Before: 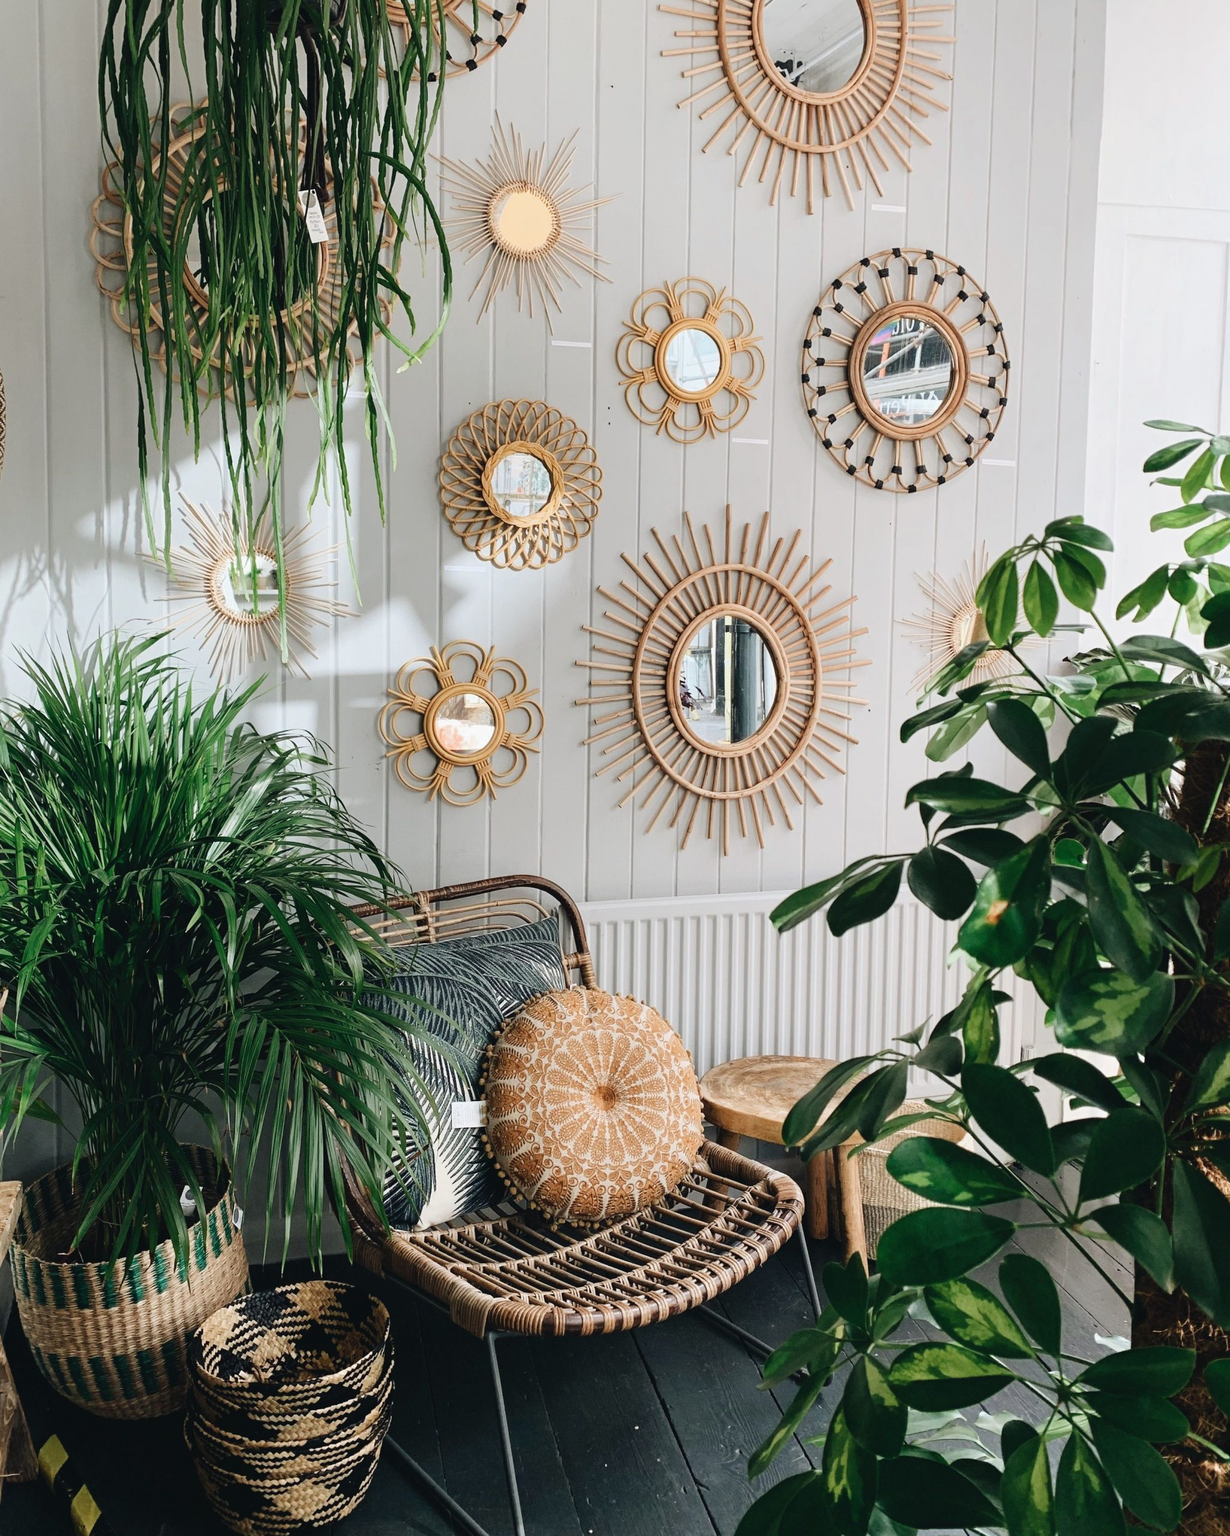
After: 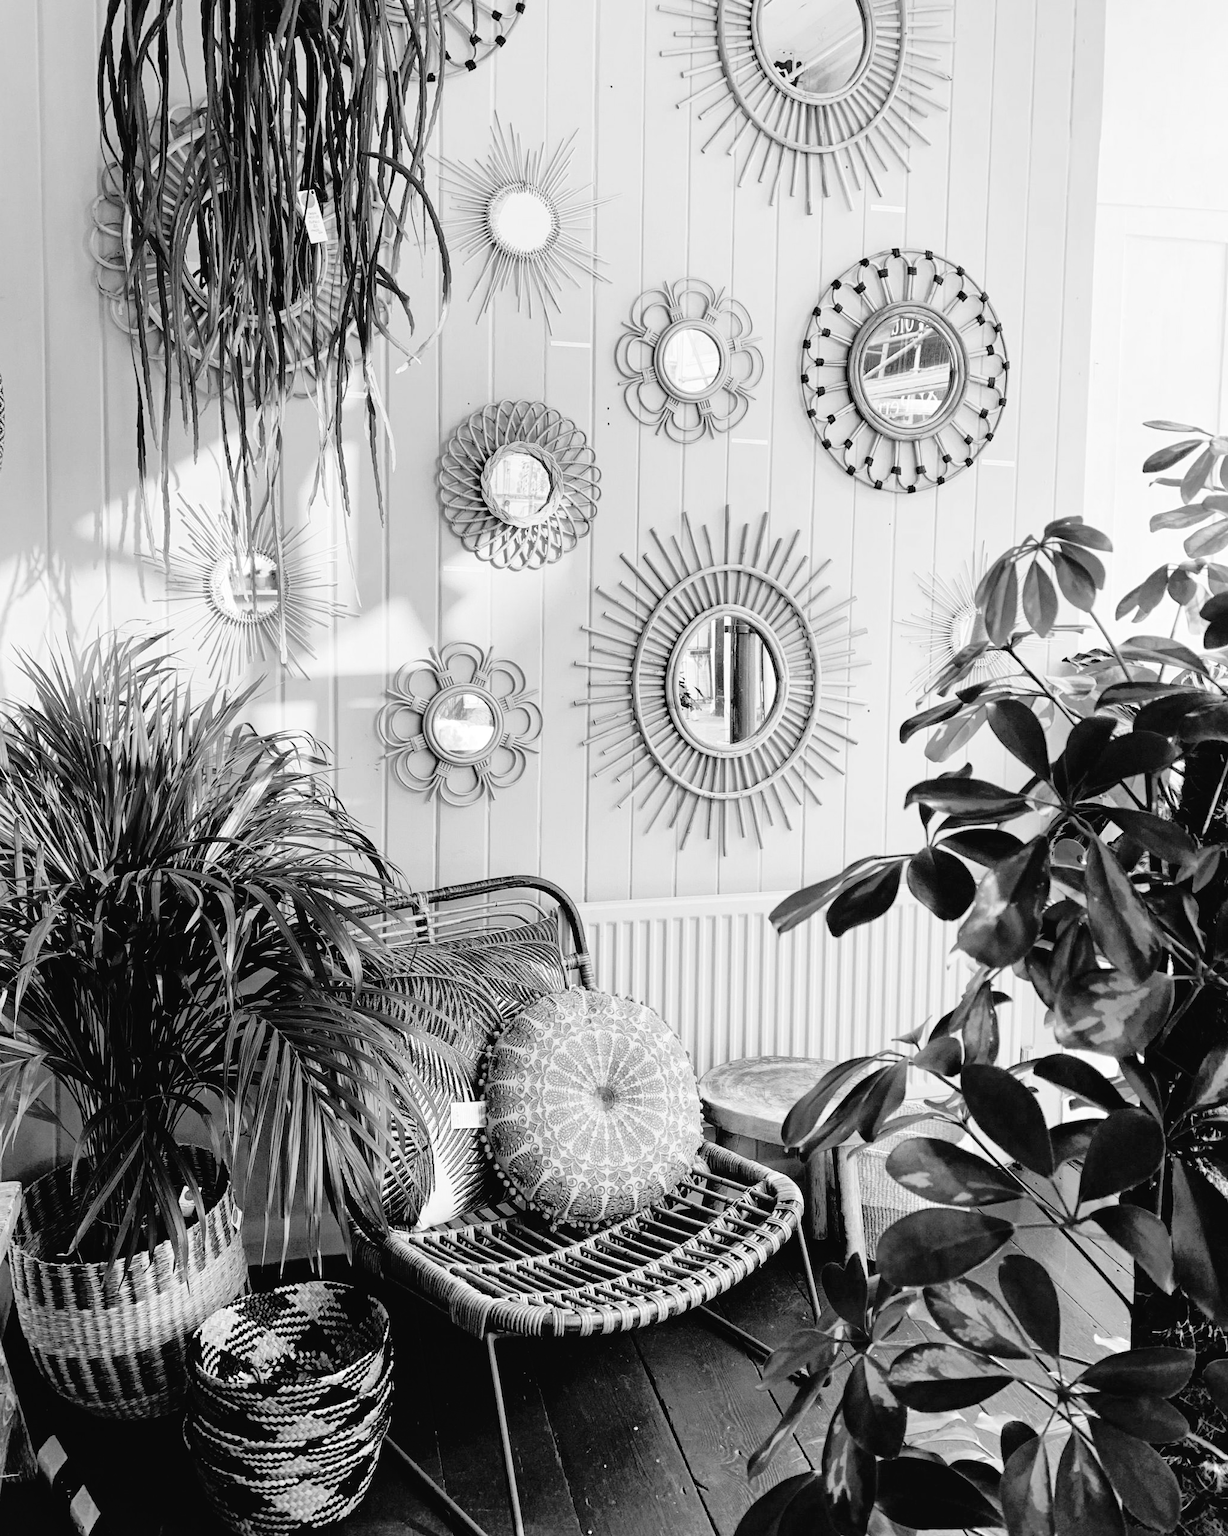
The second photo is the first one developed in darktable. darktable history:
color balance rgb: global offset › chroma 0.285%, global offset › hue 319.16°, perceptual saturation grading › global saturation 25.582%, perceptual brilliance grading › global brilliance 1.228%, perceptual brilliance grading › highlights 8.508%, perceptual brilliance grading › shadows -3.362%, global vibrance 20%
shadows and highlights: on, module defaults
crop: left 0.134%
levels: levels [0, 0.397, 0.955]
contrast brightness saturation: saturation -0.031
filmic rgb: black relative exposure -5.14 EV, white relative exposure 3.56 EV, threshold 5.98 EV, hardness 3.18, contrast 1.202, highlights saturation mix -49.47%, add noise in highlights 0, preserve chrominance no, color science v3 (2019), use custom middle-gray values true, contrast in highlights soft, enable highlight reconstruction true
color zones: curves: ch0 [(0.224, 0.526) (0.75, 0.5)]; ch1 [(0.055, 0.526) (0.224, 0.761) (0.377, 0.526) (0.75, 0.5)]
exposure: exposure 0.222 EV, compensate highlight preservation false
